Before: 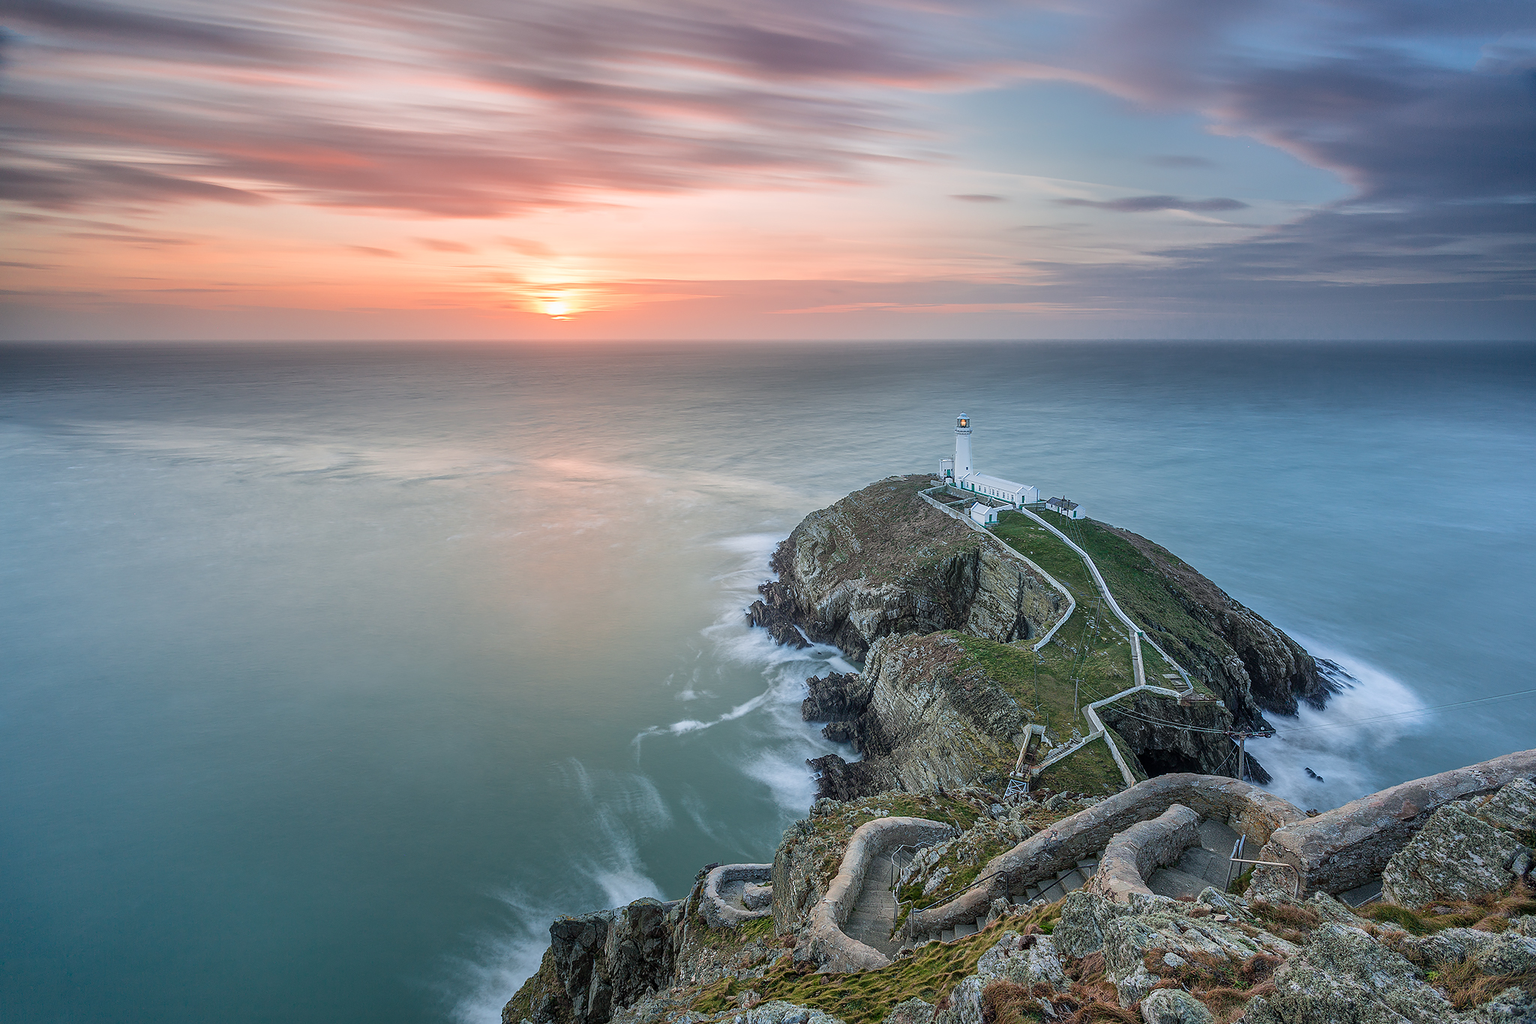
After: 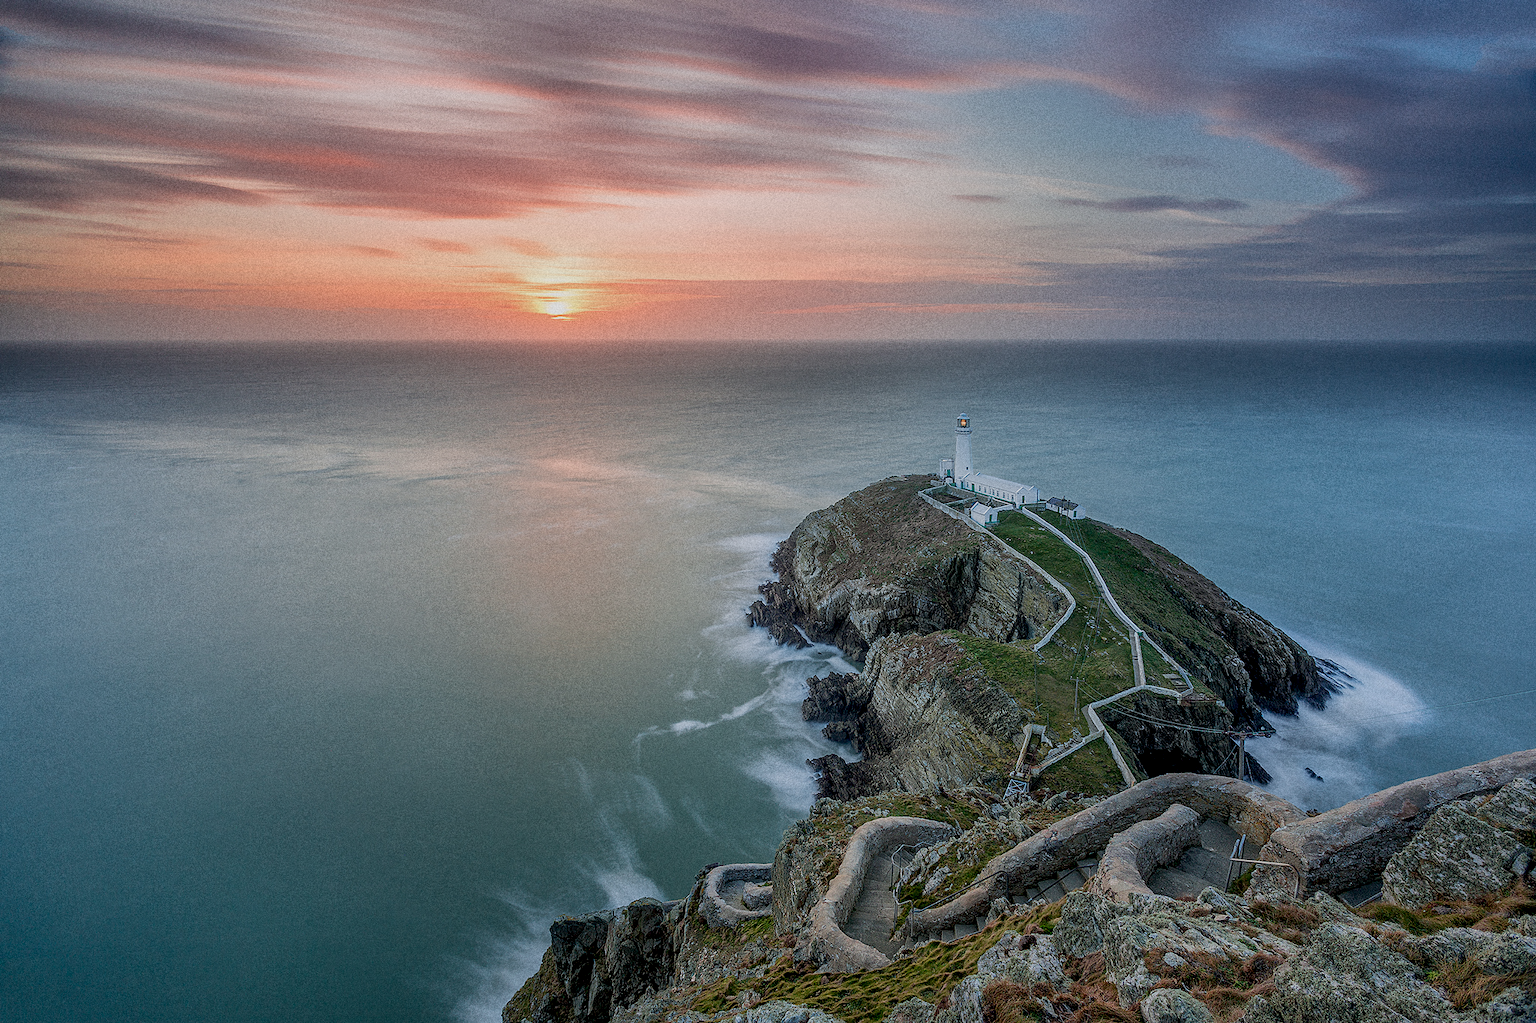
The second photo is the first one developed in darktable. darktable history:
exposure: black level correction 0.011, exposure -0.478 EV, compensate highlight preservation false
grain: coarseness 0.09 ISO, strength 40%
